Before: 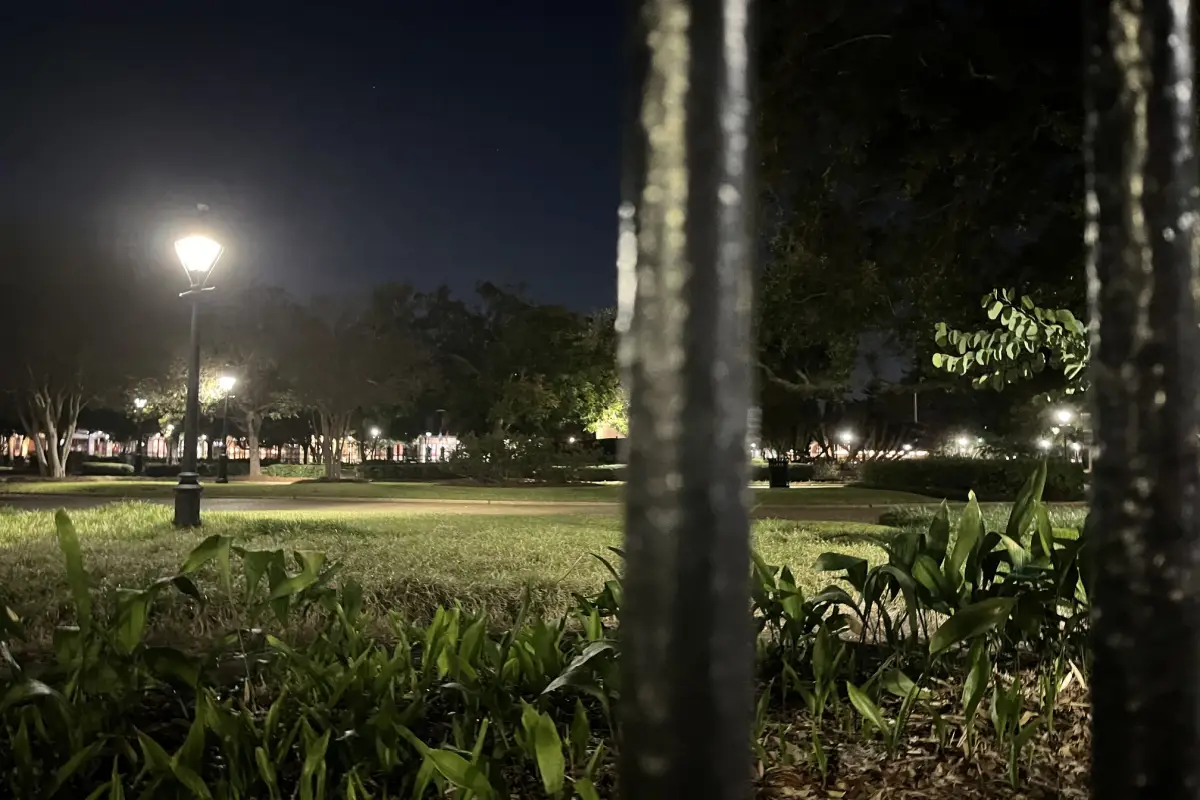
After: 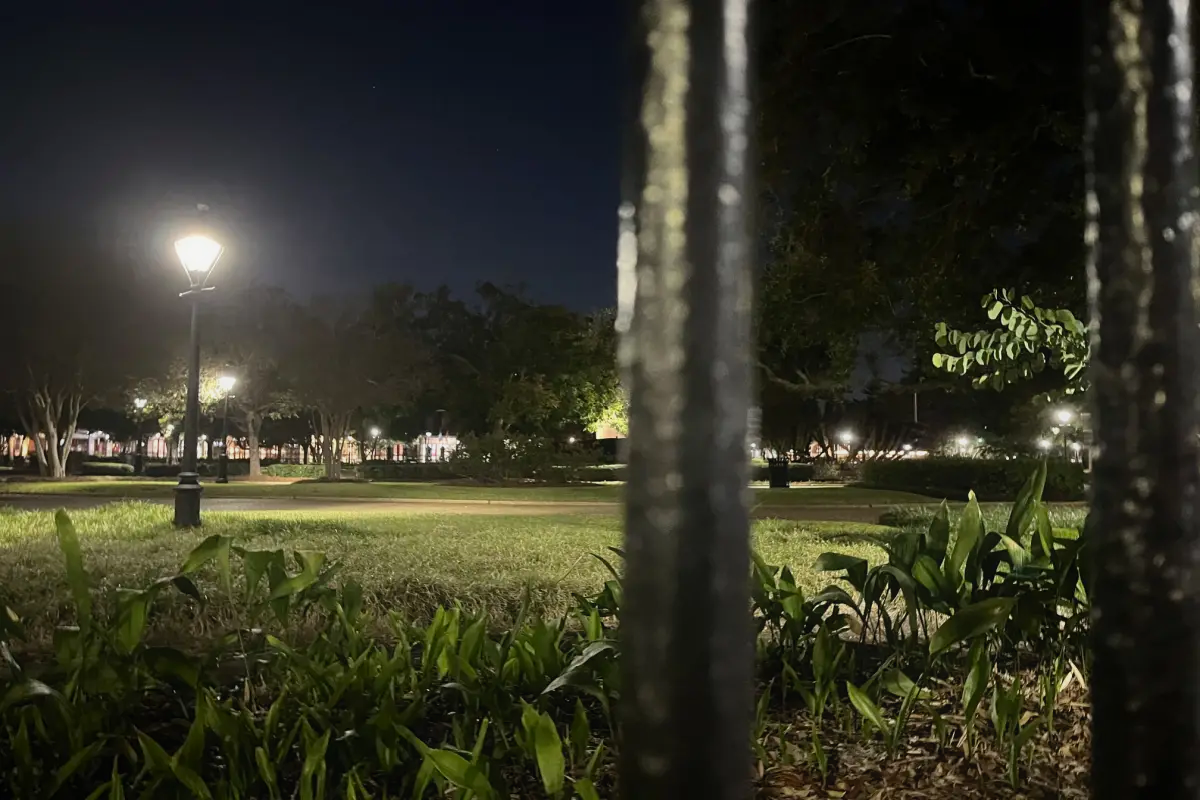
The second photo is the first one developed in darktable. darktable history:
contrast equalizer: y [[0.511, 0.558, 0.631, 0.632, 0.559, 0.512], [0.5 ×6], [0.507, 0.559, 0.627, 0.644, 0.647, 0.647], [0 ×6], [0 ×6]], mix -0.306
contrast brightness saturation: contrast 0.04, saturation 0.068
